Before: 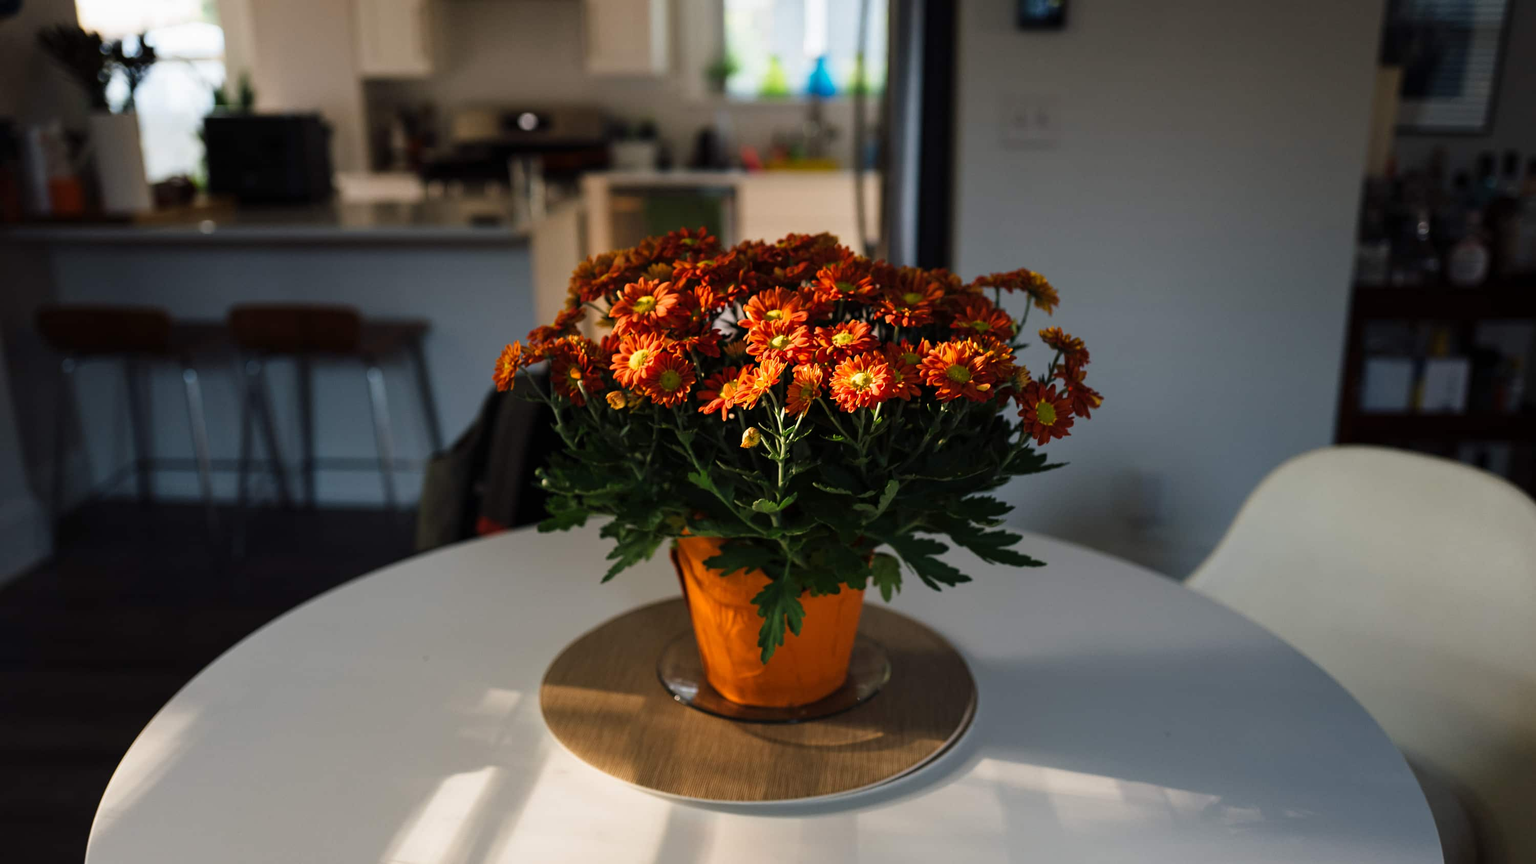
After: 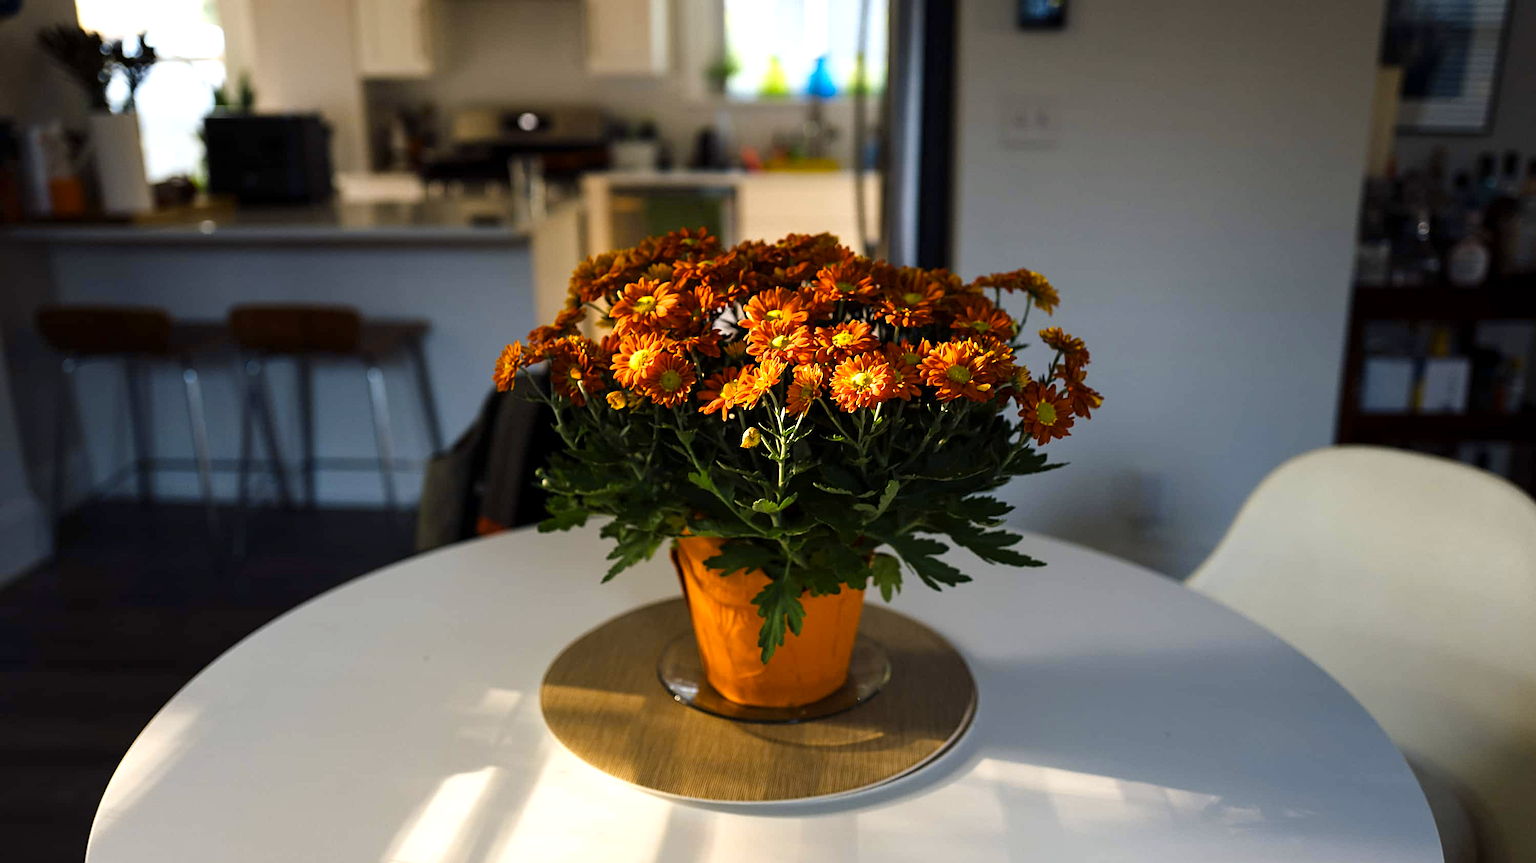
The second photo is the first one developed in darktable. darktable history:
sharpen: on, module defaults
color contrast: green-magenta contrast 0.85, blue-yellow contrast 1.25, unbound 0
exposure: black level correction 0.001, exposure 0.5 EV, compensate exposure bias true, compensate highlight preservation false
